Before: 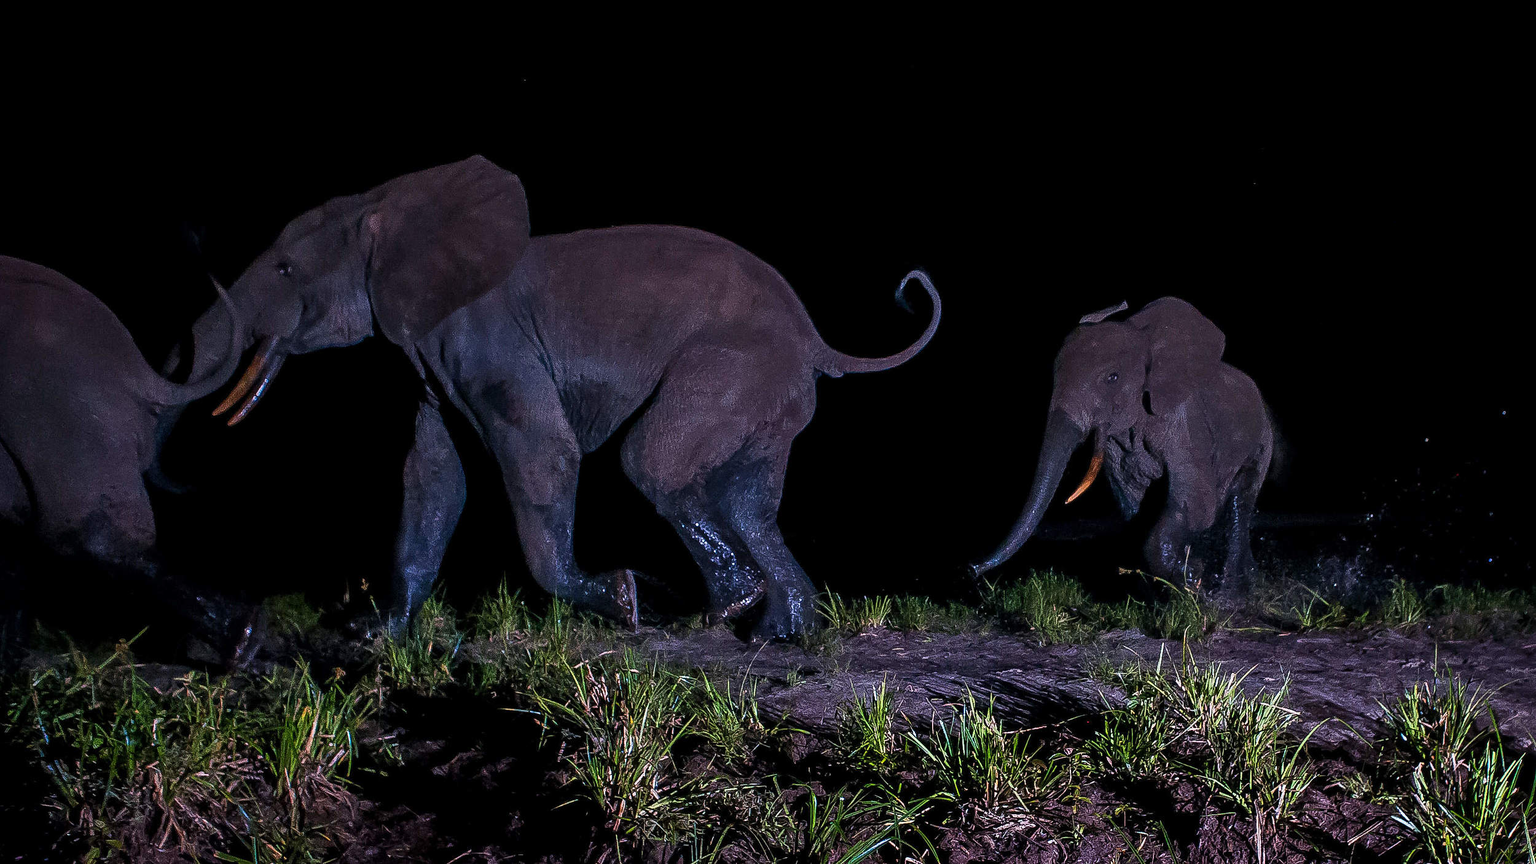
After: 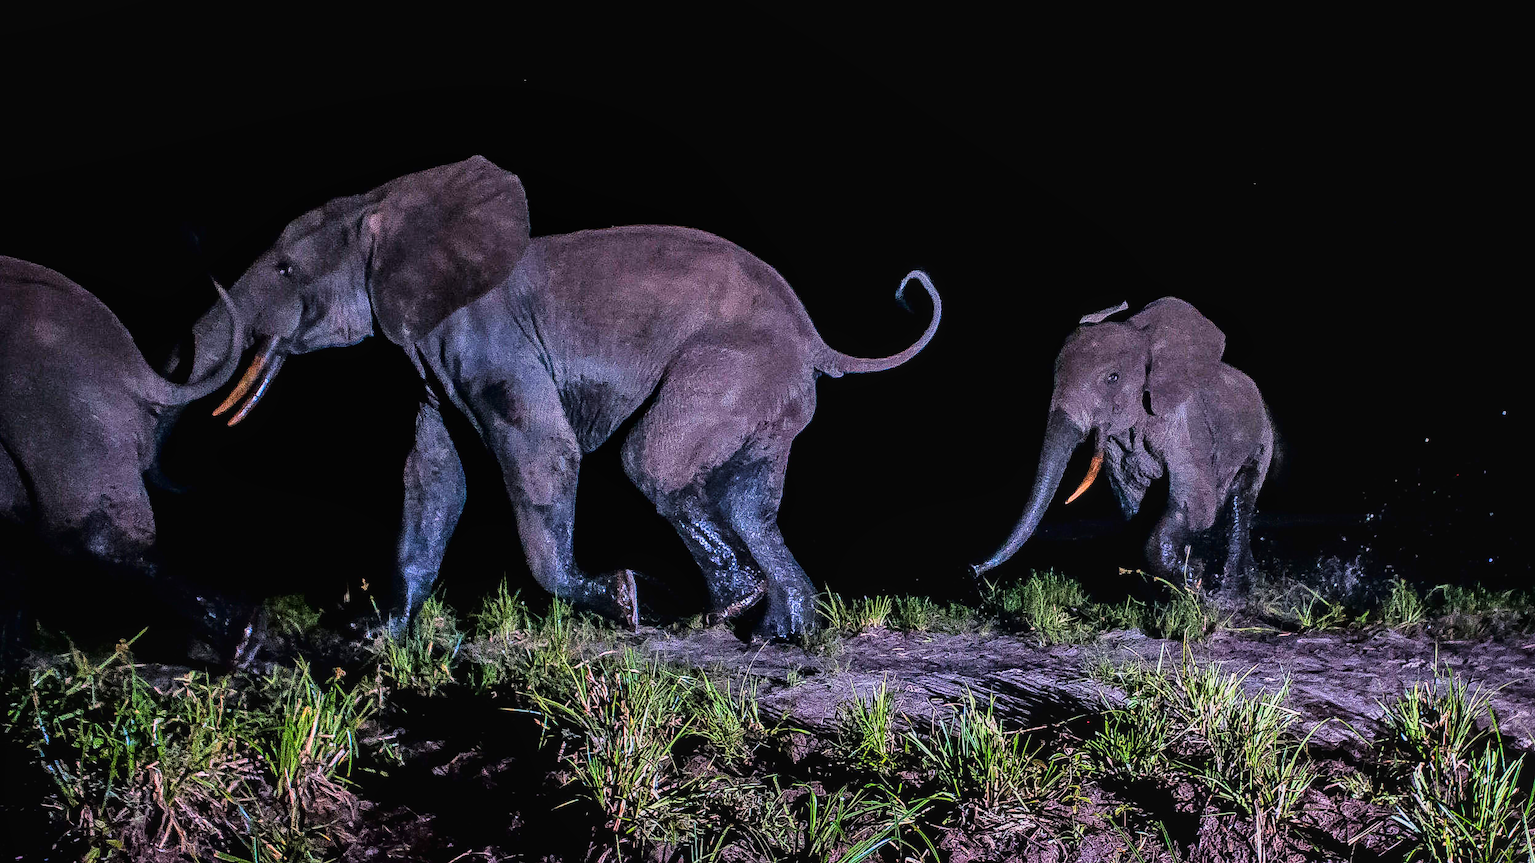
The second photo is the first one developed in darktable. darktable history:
filmic rgb: black relative exposure -8.02 EV, white relative exposure 3.97 EV, hardness 4.15, contrast 0.988
local contrast: on, module defaults
exposure: black level correction 0, exposure 1.106 EV, compensate exposure bias true, compensate highlight preservation false
tone curve: curves: ch0 [(0, 0.021) (0.049, 0.044) (0.152, 0.14) (0.328, 0.377) (0.473, 0.543) (0.641, 0.705) (0.85, 0.894) (1, 0.969)]; ch1 [(0, 0) (0.302, 0.331) (0.427, 0.433) (0.472, 0.47) (0.502, 0.503) (0.527, 0.521) (0.564, 0.58) (0.614, 0.626) (0.677, 0.701) (0.859, 0.885) (1, 1)]; ch2 [(0, 0) (0.33, 0.301) (0.447, 0.44) (0.487, 0.496) (0.502, 0.516) (0.535, 0.563) (0.565, 0.593) (0.618, 0.628) (1, 1)], color space Lab, linked channels, preserve colors none
